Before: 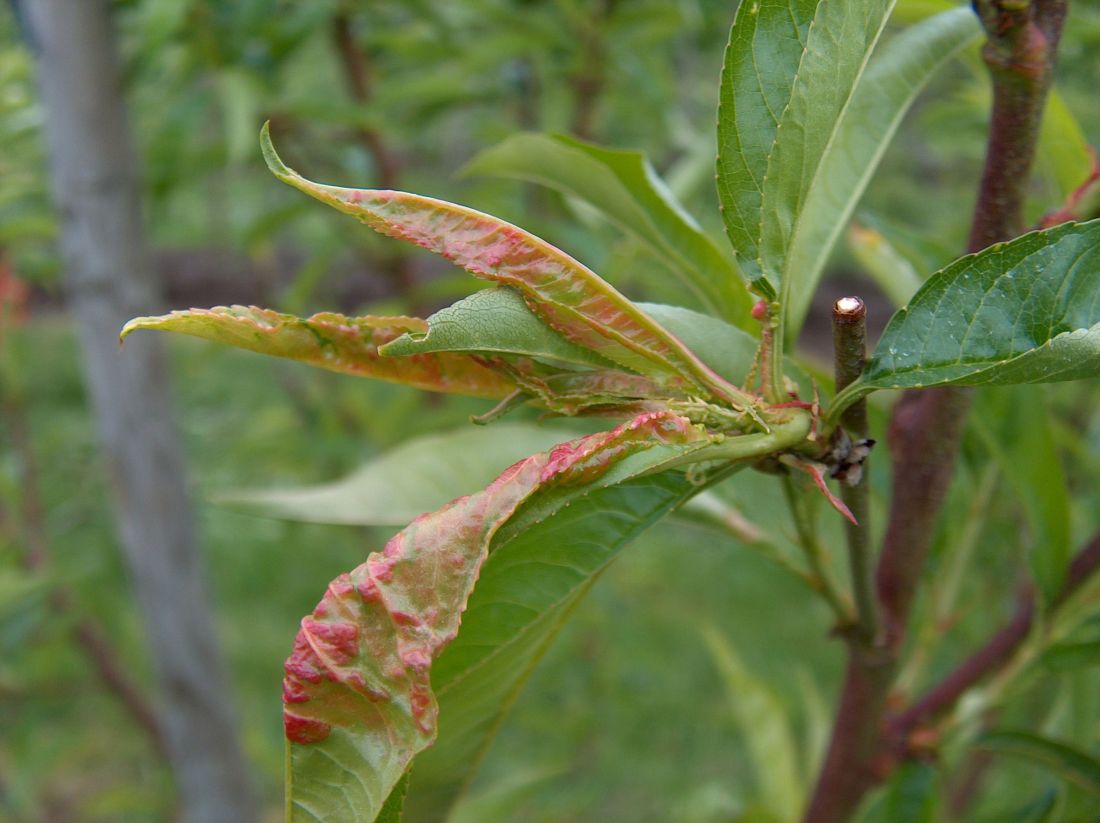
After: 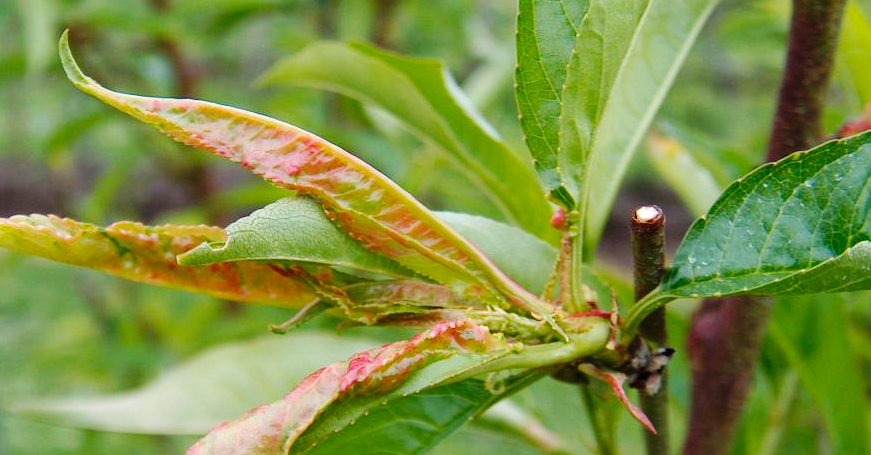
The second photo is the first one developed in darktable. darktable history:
crop: left 18.28%, top 11.122%, right 2.453%, bottom 33.326%
levels: levels [0, 0.499, 1]
base curve: curves: ch0 [(0, 0) (0.036, 0.025) (0.121, 0.166) (0.206, 0.329) (0.605, 0.79) (1, 1)], preserve colors none
